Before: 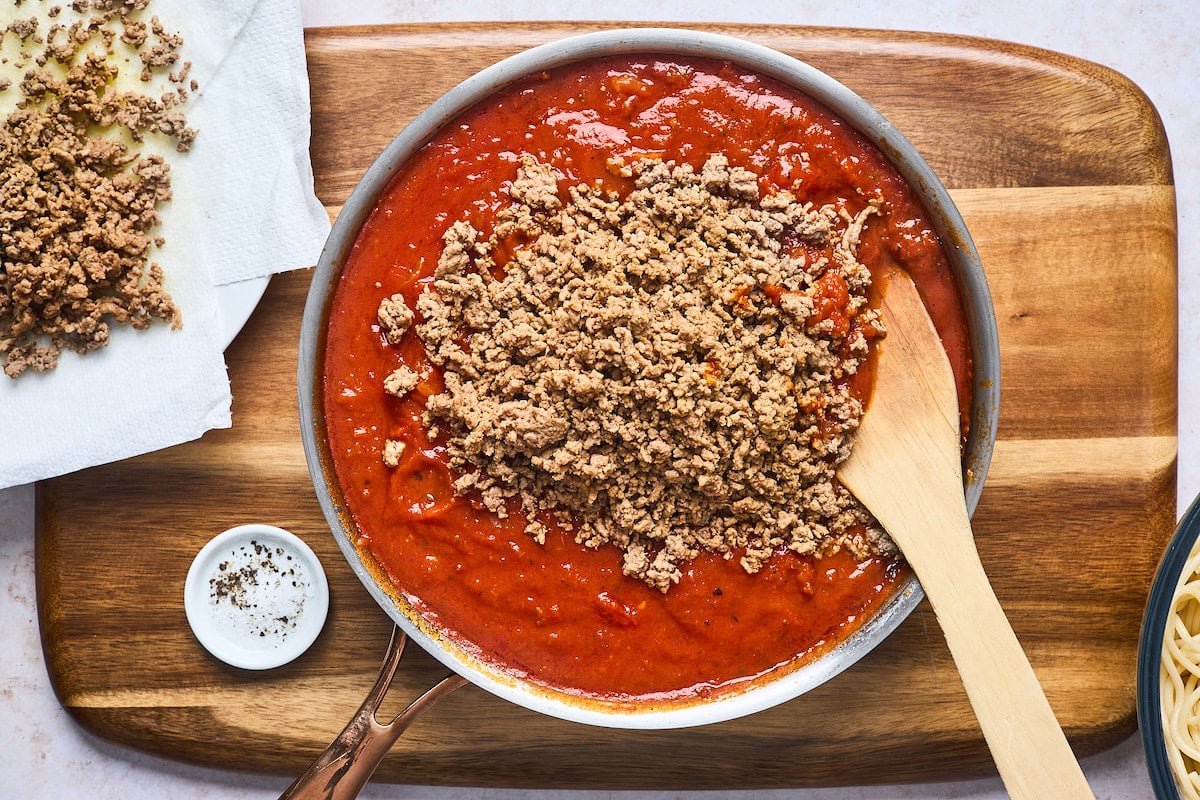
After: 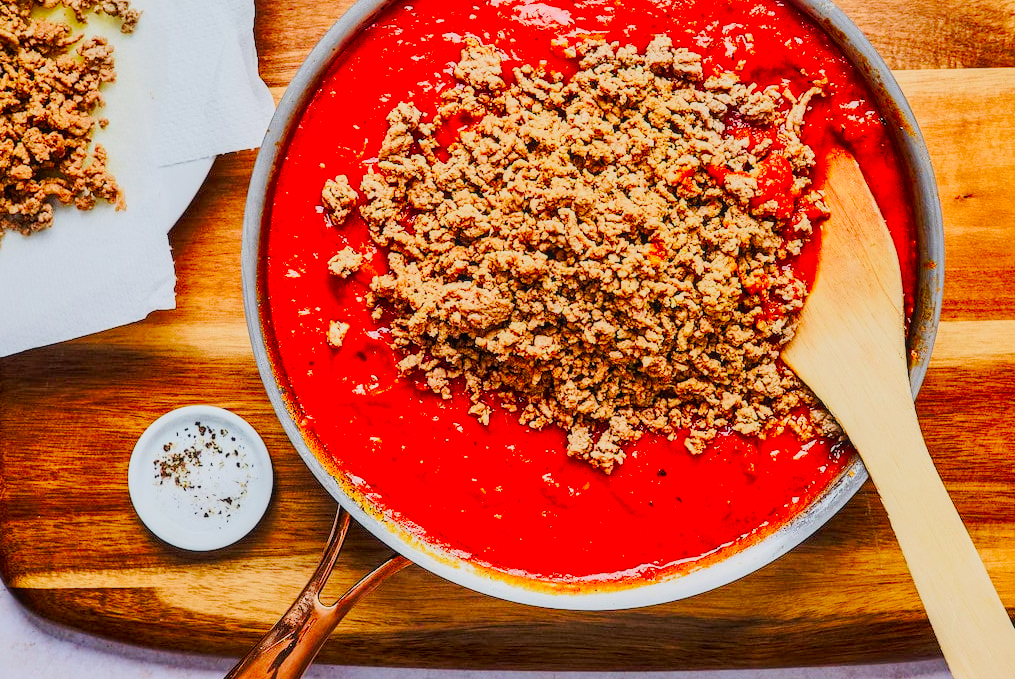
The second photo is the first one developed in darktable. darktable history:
crop and rotate: left 4.67%, top 15.059%, right 10.702%
filmic rgb: black relative exposure -8.12 EV, white relative exposure 3.77 EV, threshold 2.96 EV, hardness 4.46, enable highlight reconstruction true
color correction: highlights b* 0.033, saturation 1.85
local contrast: detail 114%
tone curve: curves: ch0 [(0, 0) (0.037, 0.011) (0.131, 0.108) (0.279, 0.279) (0.476, 0.554) (0.617, 0.693) (0.704, 0.77) (0.813, 0.852) (0.916, 0.924) (1, 0.993)]; ch1 [(0, 0) (0.318, 0.278) (0.444, 0.427) (0.493, 0.492) (0.508, 0.502) (0.534, 0.531) (0.562, 0.571) (0.626, 0.667) (0.746, 0.764) (1, 1)]; ch2 [(0, 0) (0.316, 0.292) (0.381, 0.37) (0.423, 0.448) (0.476, 0.492) (0.502, 0.498) (0.522, 0.518) (0.533, 0.532) (0.586, 0.631) (0.634, 0.663) (0.7, 0.7) (0.861, 0.808) (1, 0.951)], preserve colors none
